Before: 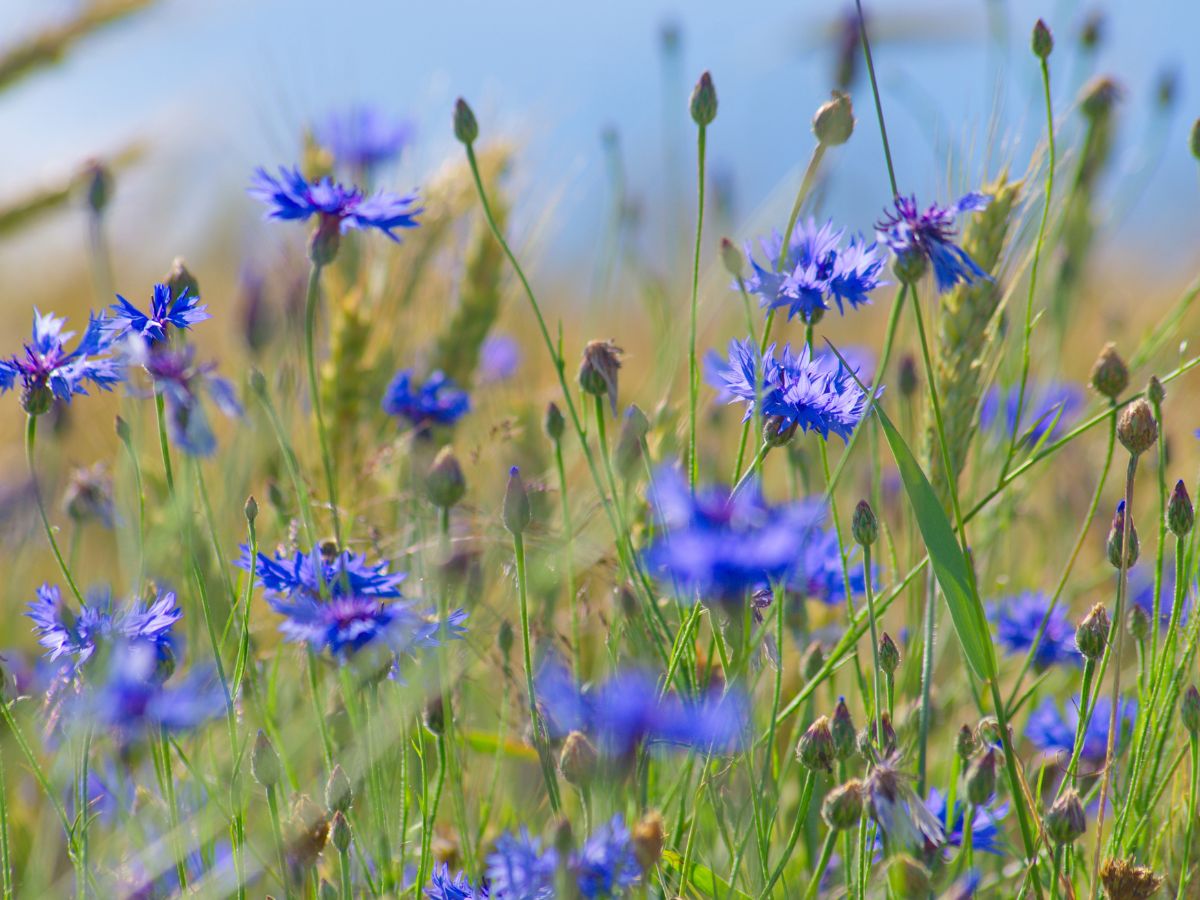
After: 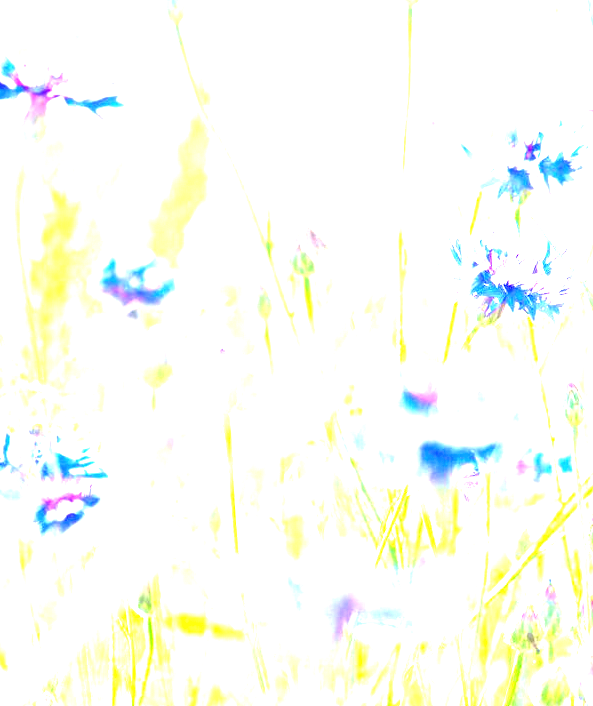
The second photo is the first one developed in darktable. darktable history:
exposure: black level correction 0, exposure 4 EV, compensate exposure bias true, compensate highlight preservation false
crop and rotate: angle 0.02°, left 24.353%, top 13.219%, right 26.156%, bottom 8.224%
